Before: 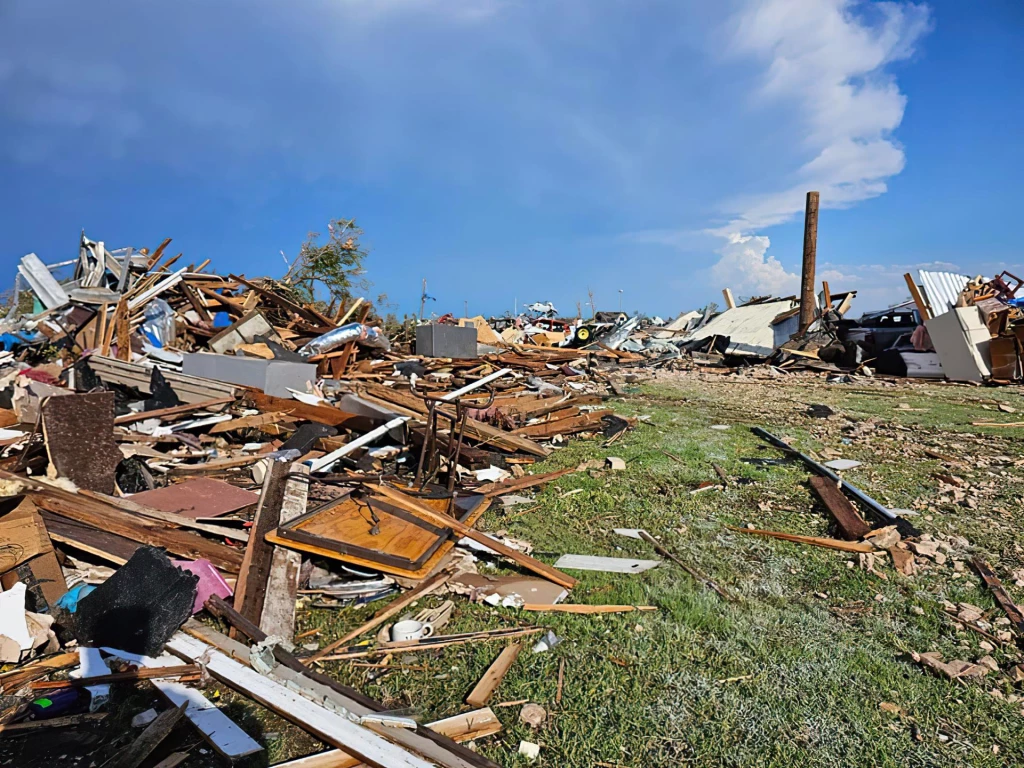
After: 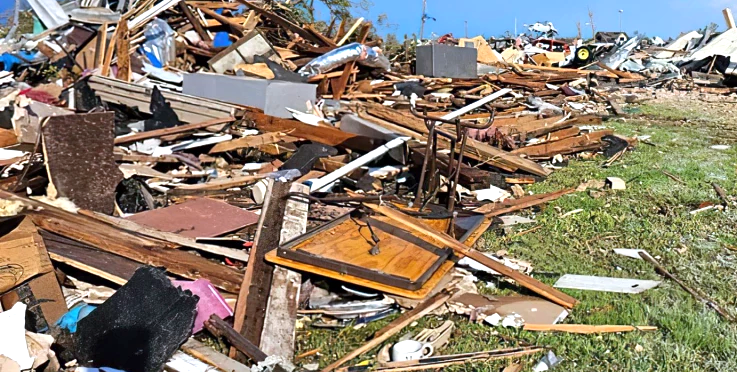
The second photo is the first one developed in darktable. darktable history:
white balance: red 0.98, blue 1.034
exposure: black level correction 0.001, exposure 0.5 EV, compensate exposure bias true, compensate highlight preservation false
crop: top 36.498%, right 27.964%, bottom 14.995%
